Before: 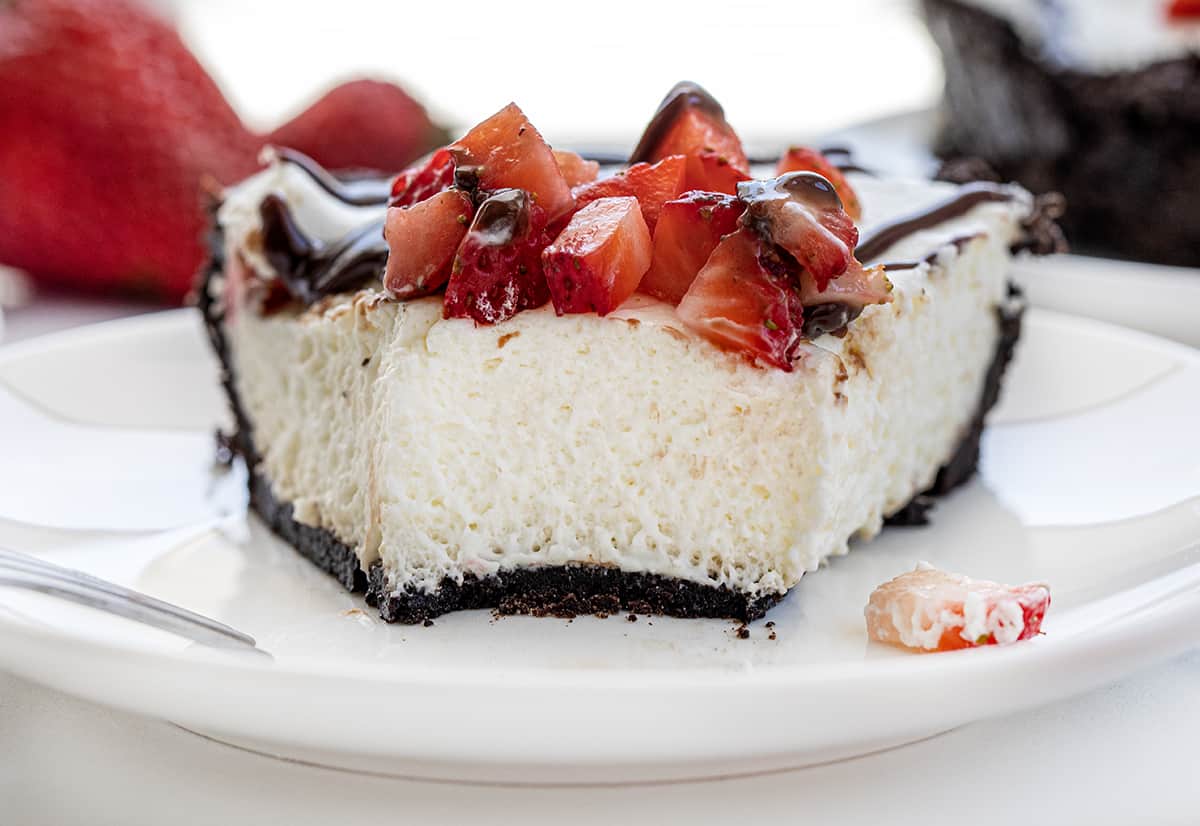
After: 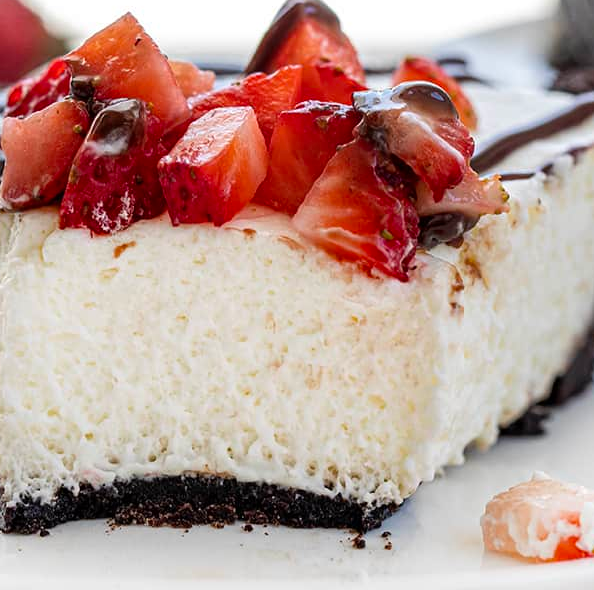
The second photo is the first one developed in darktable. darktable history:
crop: left 32.054%, top 10.921%, right 18.443%, bottom 17.557%
